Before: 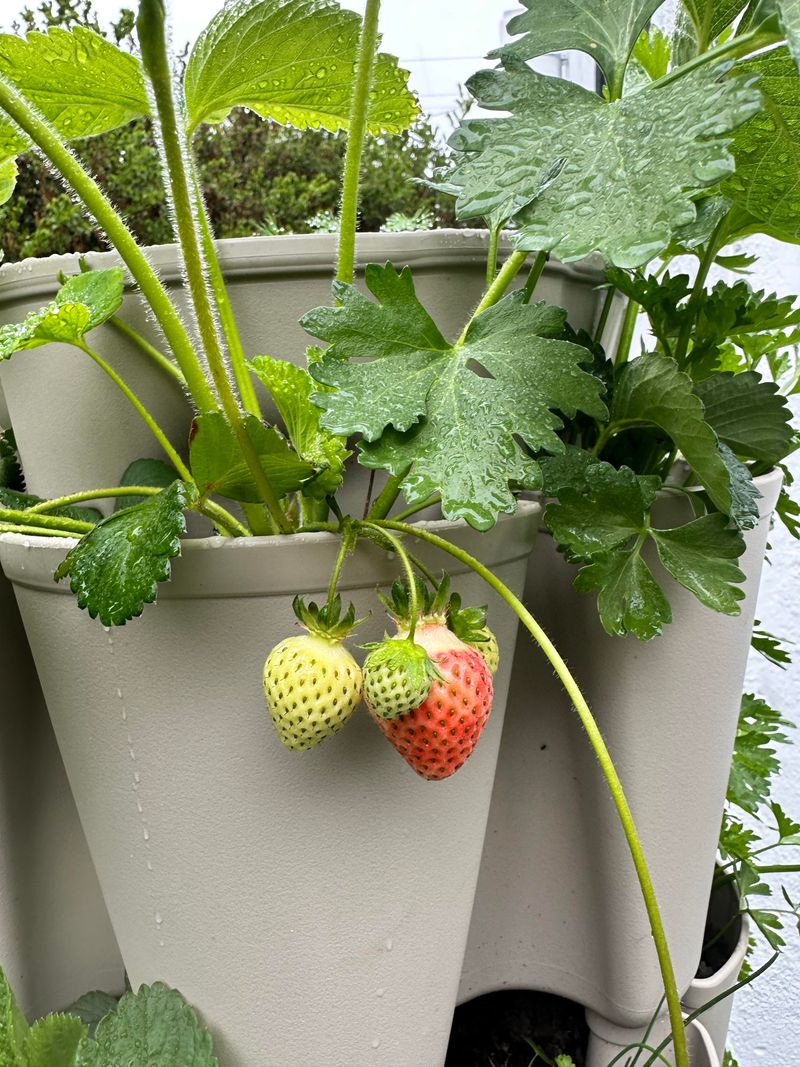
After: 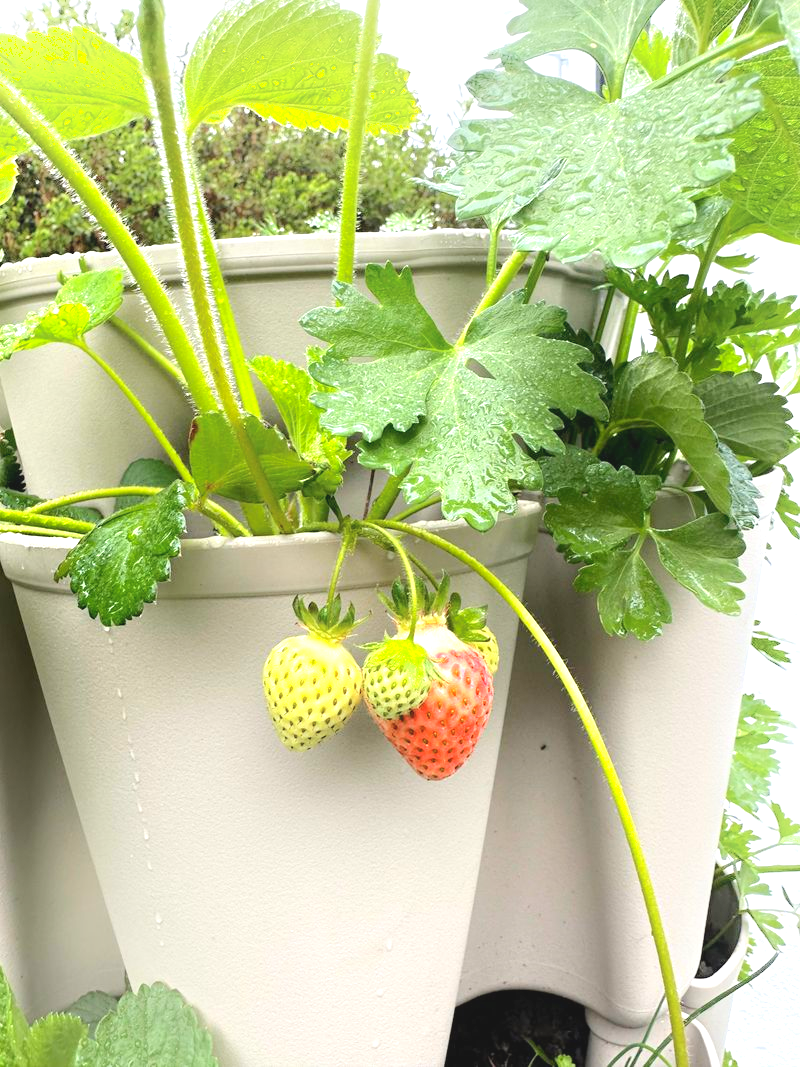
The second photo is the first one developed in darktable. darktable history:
contrast brightness saturation: contrast -0.09, brightness 0.049, saturation 0.085
shadows and highlights: shadows -22.92, highlights 46.98, soften with gaussian
exposure: black level correction 0, exposure 1 EV, compensate exposure bias true, compensate highlight preservation false
